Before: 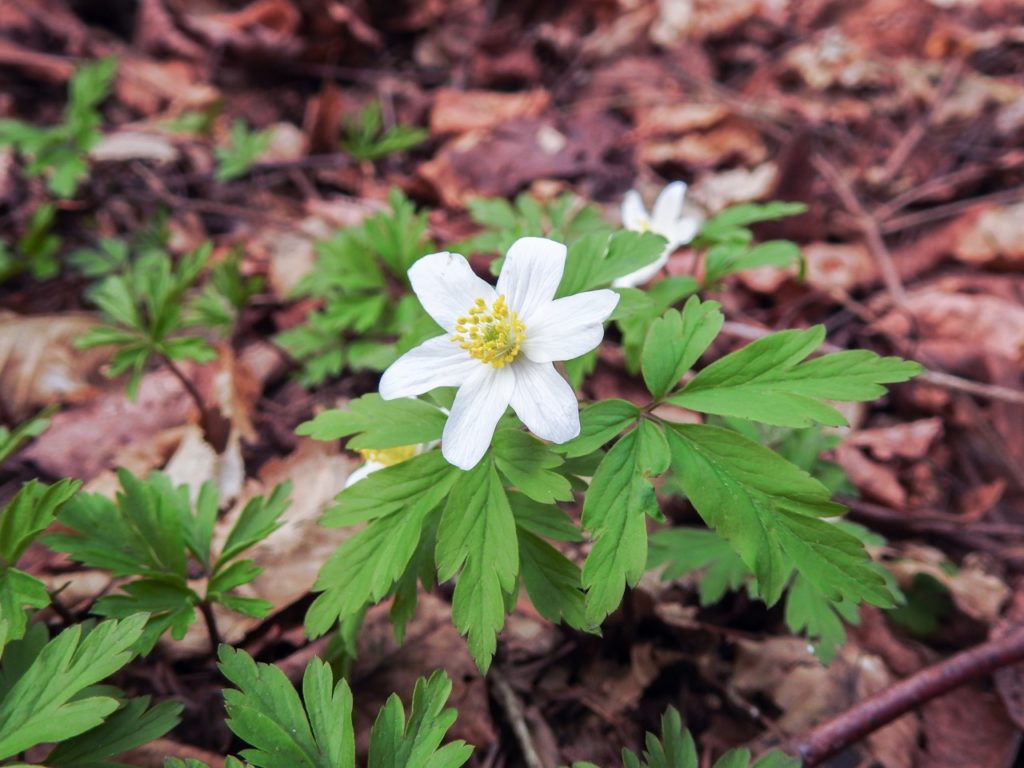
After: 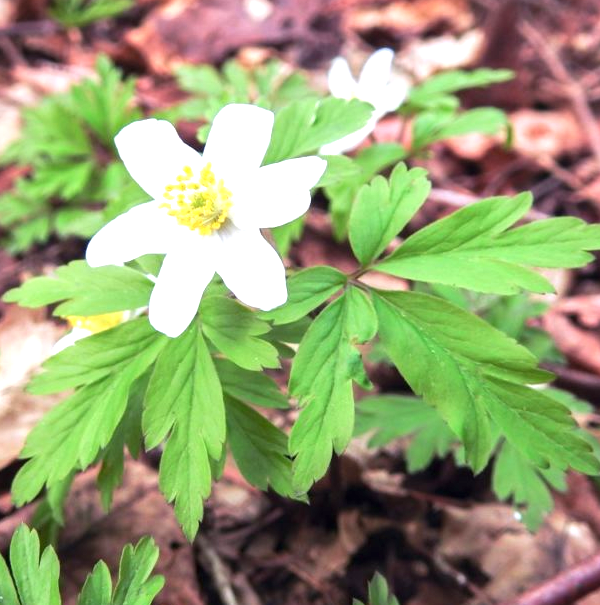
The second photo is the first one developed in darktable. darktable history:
exposure: black level correction 0, exposure 1.001 EV, compensate highlight preservation false
crop and rotate: left 28.693%, top 17.442%, right 12.671%, bottom 3.709%
